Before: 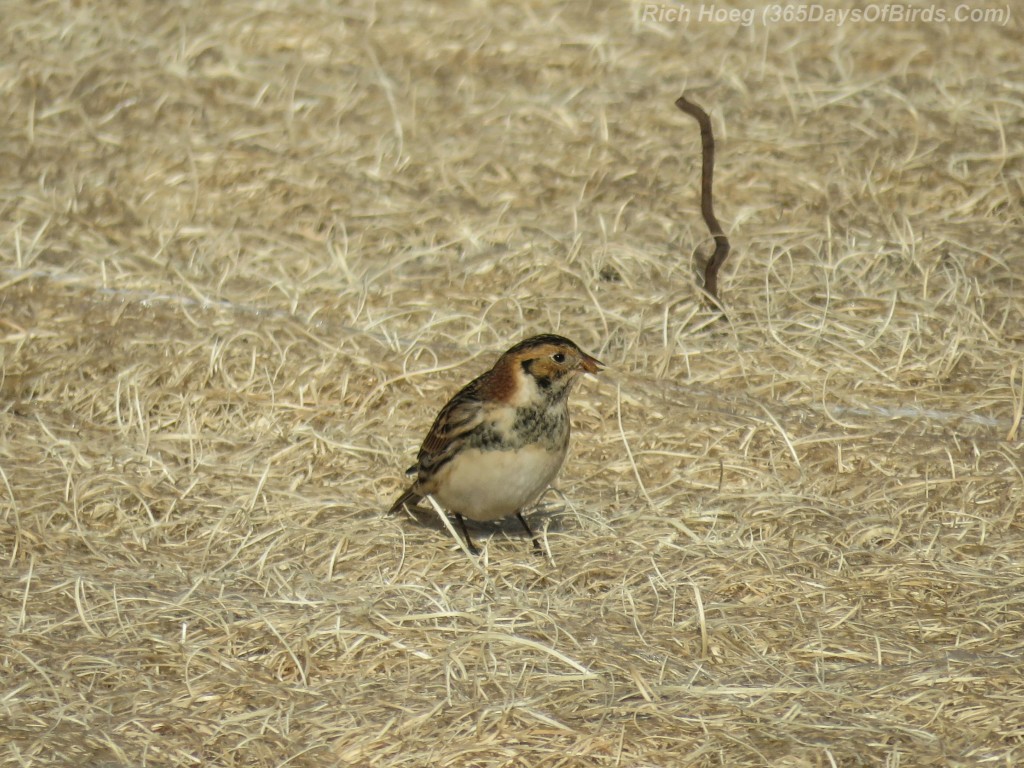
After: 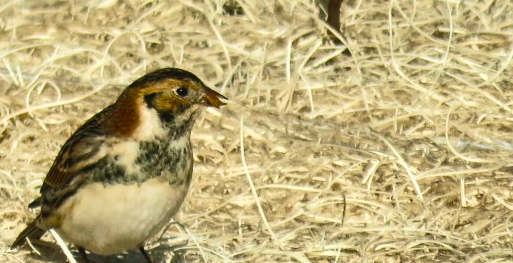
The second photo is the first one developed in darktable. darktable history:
tone equalizer: -8 EV -0.436 EV, -7 EV -0.399 EV, -6 EV -0.326 EV, -5 EV -0.245 EV, -3 EV 0.226 EV, -2 EV 0.362 EV, -1 EV 0.363 EV, +0 EV 0.414 EV, edges refinement/feathering 500, mask exposure compensation -1.57 EV, preserve details no
color zones: curves: ch0 [(0, 0.5) (0.125, 0.4) (0.25, 0.5) (0.375, 0.4) (0.5, 0.4) (0.625, 0.35) (0.75, 0.35) (0.875, 0.5)]; ch1 [(0, 0.35) (0.125, 0.45) (0.25, 0.35) (0.375, 0.35) (0.5, 0.35) (0.625, 0.35) (0.75, 0.45) (0.875, 0.35)]; ch2 [(0, 0.6) (0.125, 0.5) (0.25, 0.5) (0.375, 0.6) (0.5, 0.6) (0.625, 0.5) (0.75, 0.5) (0.875, 0.5)]
contrast brightness saturation: contrast 0.201, brightness 0.158, saturation 0.219
crop: left 36.858%, top 34.74%, right 12.993%, bottom 30.921%
color balance rgb: shadows lift › chroma 2.053%, shadows lift › hue 248.44°, perceptual saturation grading › global saturation 0.672%, perceptual saturation grading › mid-tones 6.331%, perceptual saturation grading › shadows 71.942%, global vibrance 14.798%
velvia: strength 30.53%
shadows and highlights: white point adjustment 0.823, soften with gaussian
